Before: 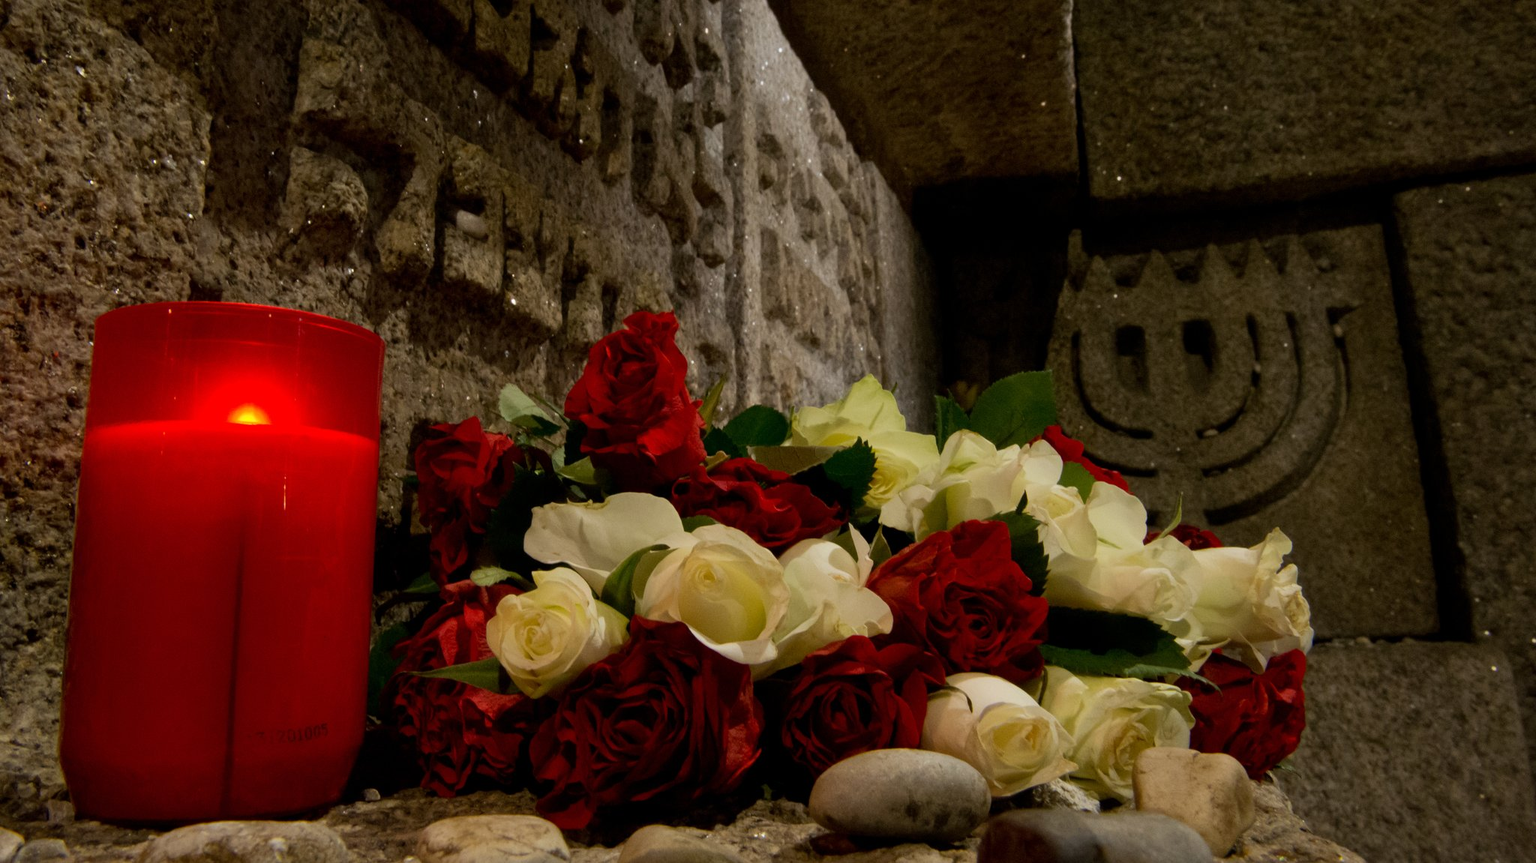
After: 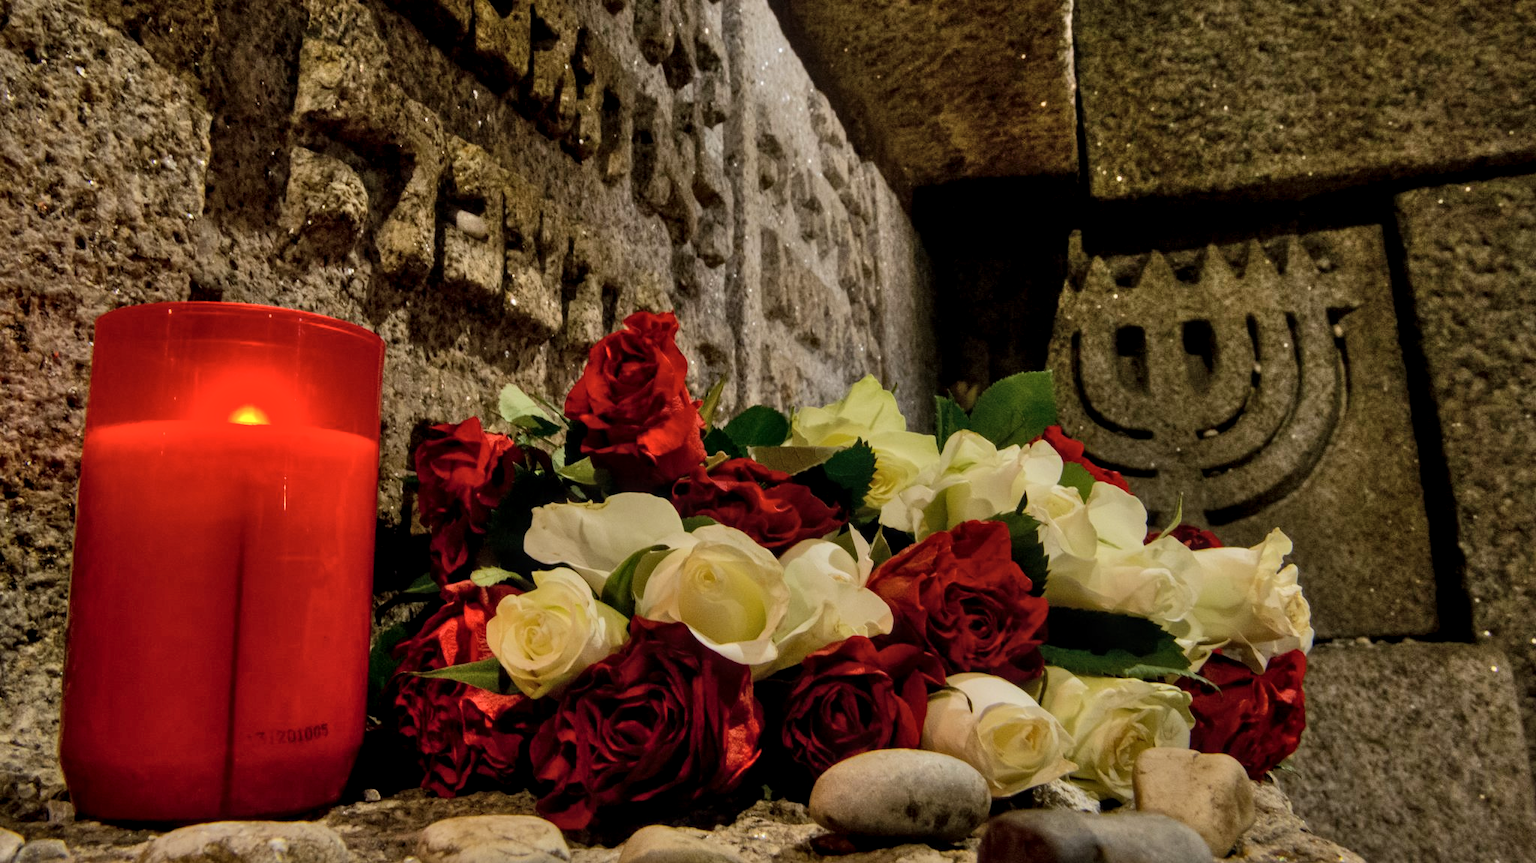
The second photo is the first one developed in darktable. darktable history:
local contrast: on, module defaults
shadows and highlights: shadows 60, soften with gaussian
